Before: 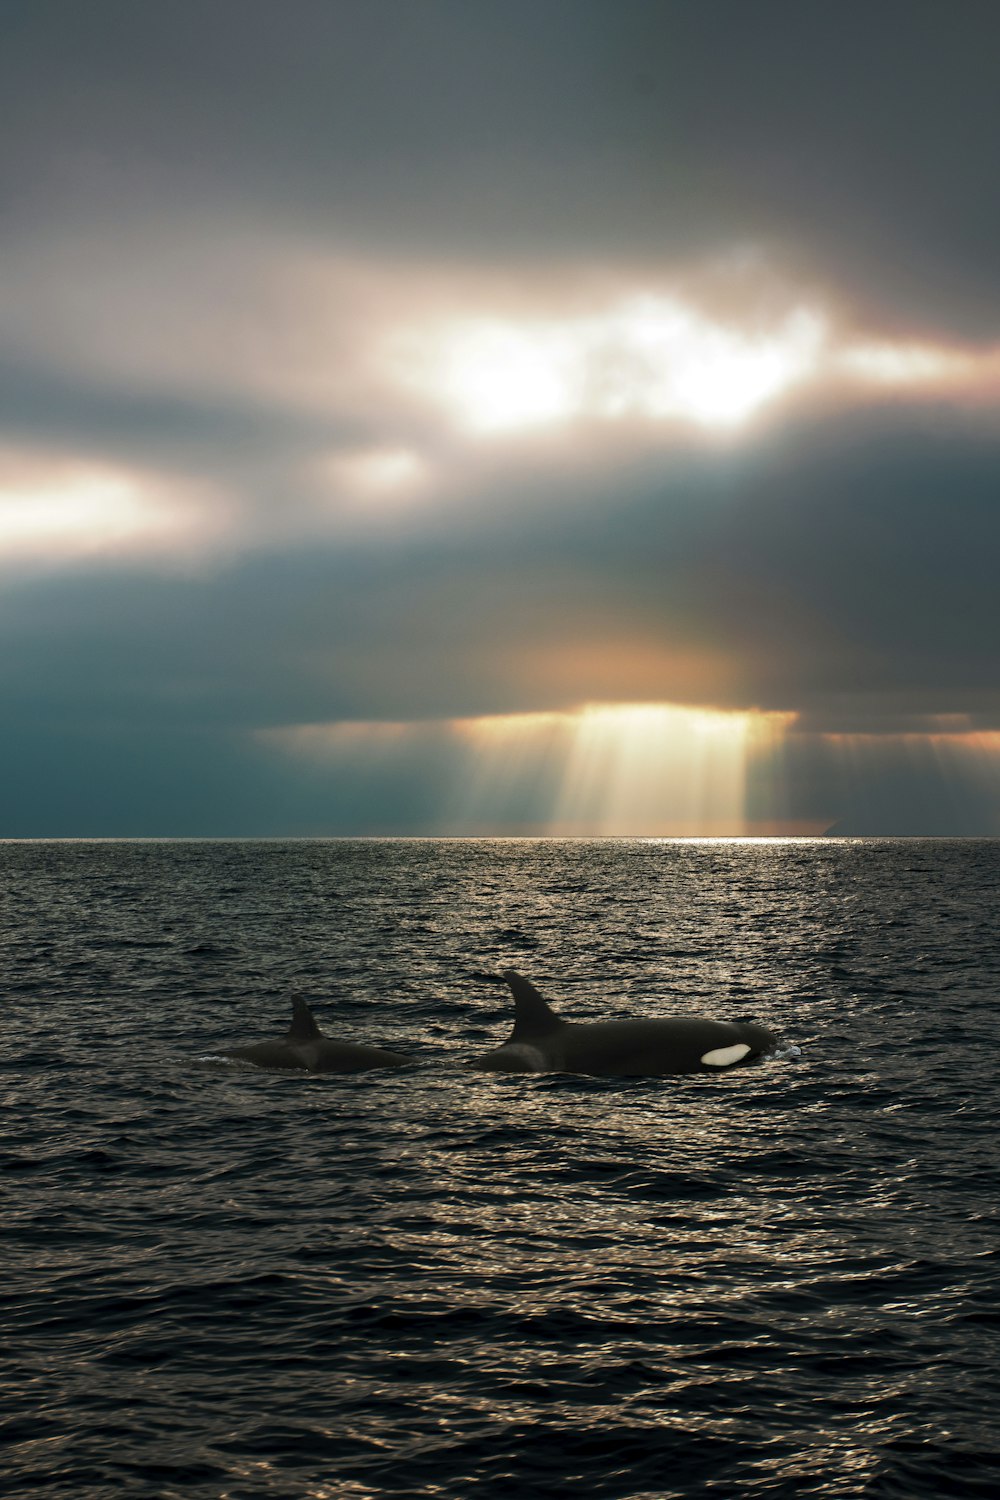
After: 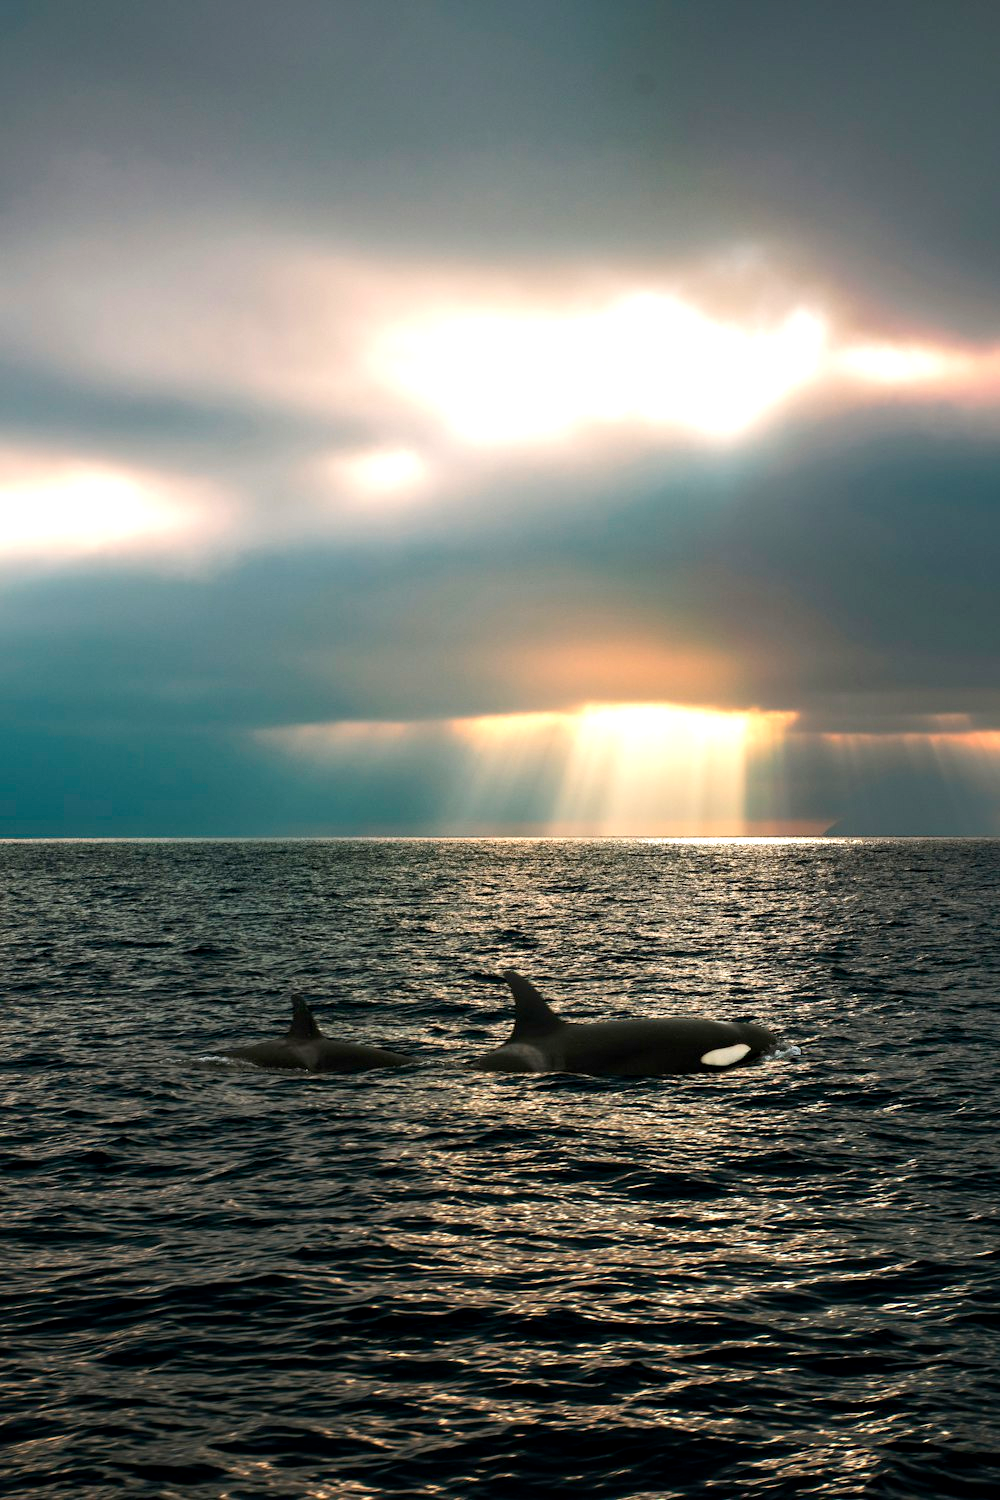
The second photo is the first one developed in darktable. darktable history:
local contrast: mode bilateral grid, contrast 20, coarseness 50, detail 119%, midtone range 0.2
tone equalizer: on, module defaults
exposure: exposure 0.581 EV, compensate highlight preservation false
